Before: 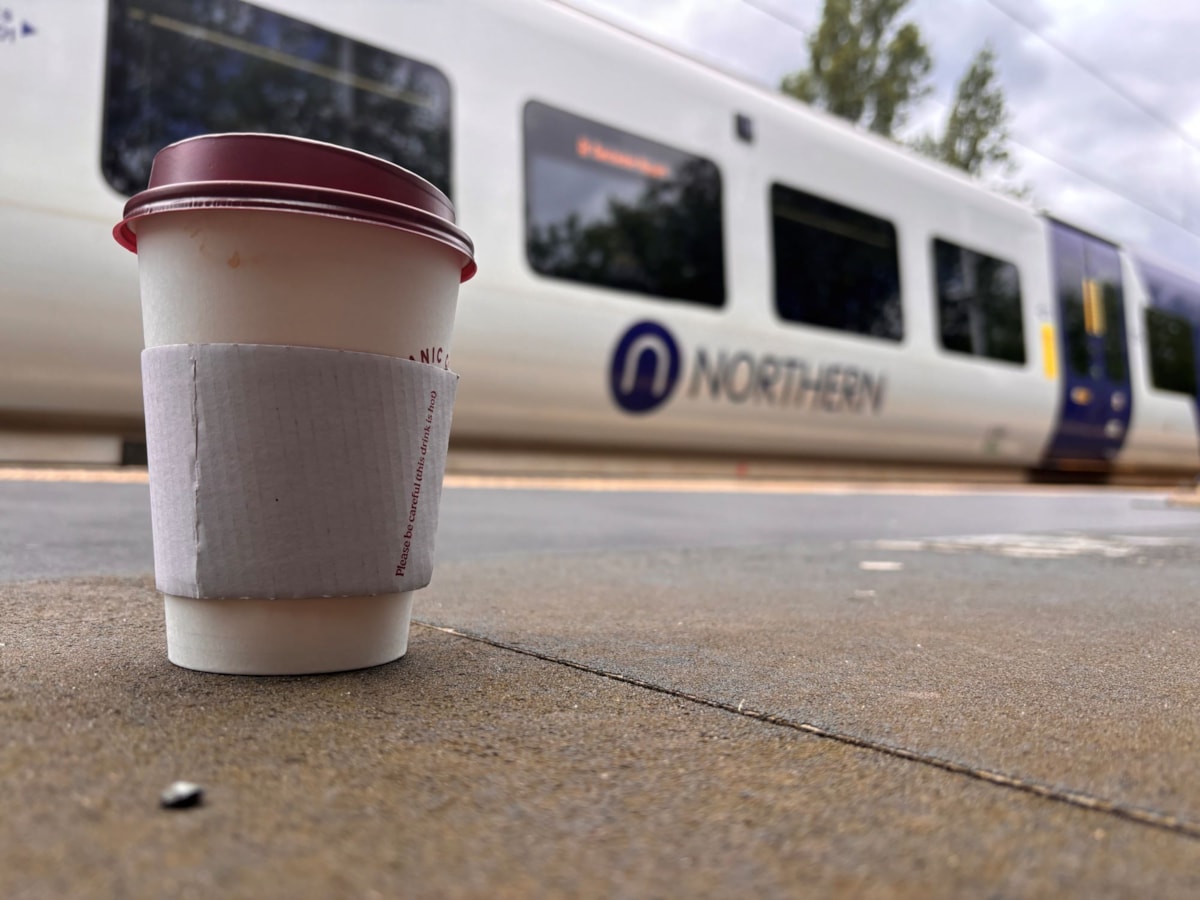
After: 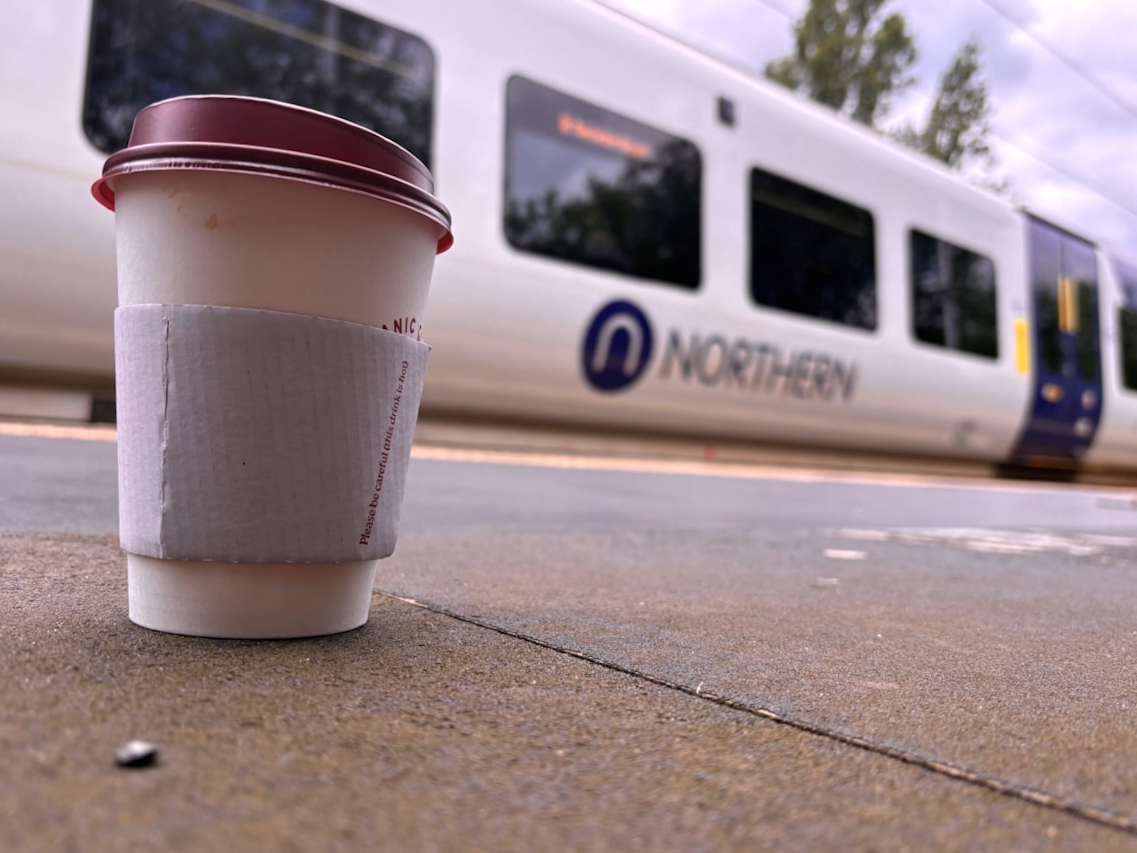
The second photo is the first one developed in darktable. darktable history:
white balance: red 1.05, blue 1.072
crop and rotate: angle -2.38°
